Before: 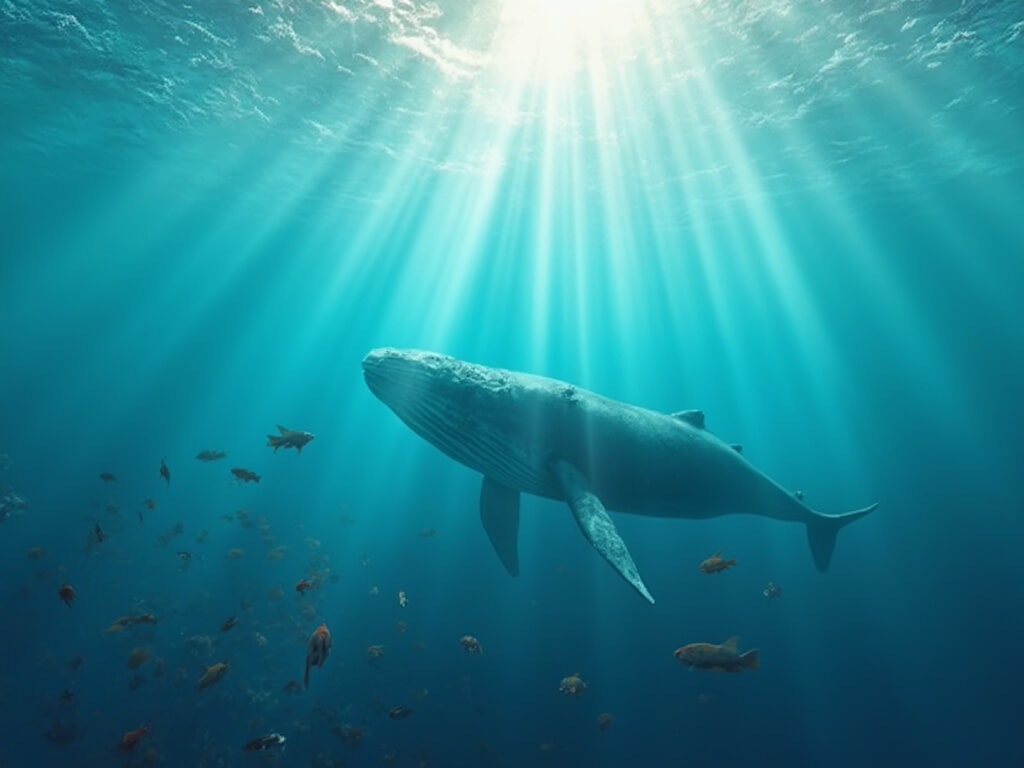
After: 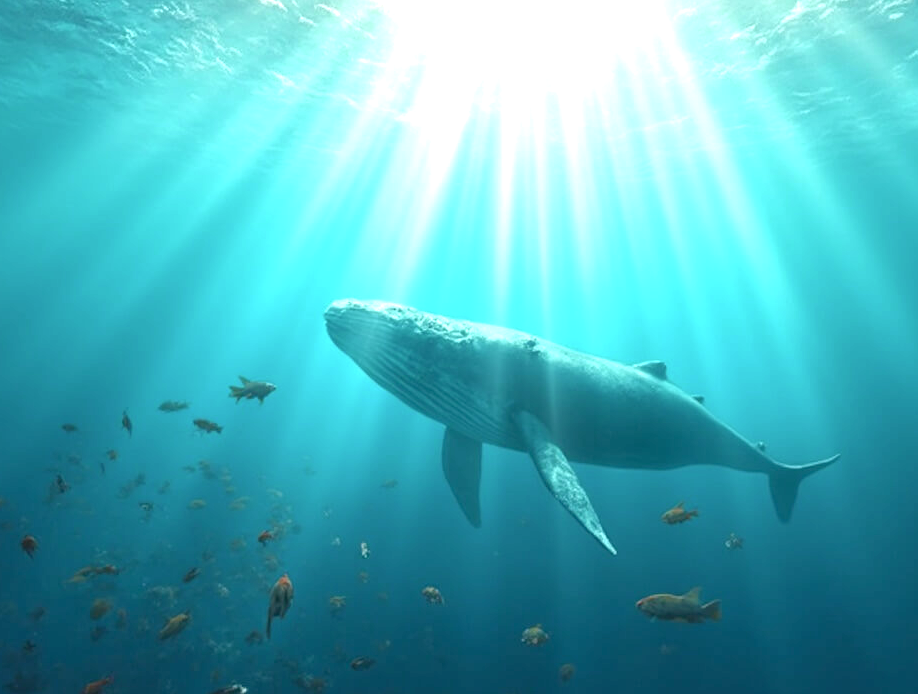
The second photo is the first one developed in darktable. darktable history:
color correction: highlights a* 4.2, highlights b* 4.95, shadows a* -6.79, shadows b* 4.98
crop: left 3.715%, top 6.409%, right 6.559%, bottom 3.216%
exposure: black level correction 0.001, exposure 0.963 EV, compensate highlight preservation false
